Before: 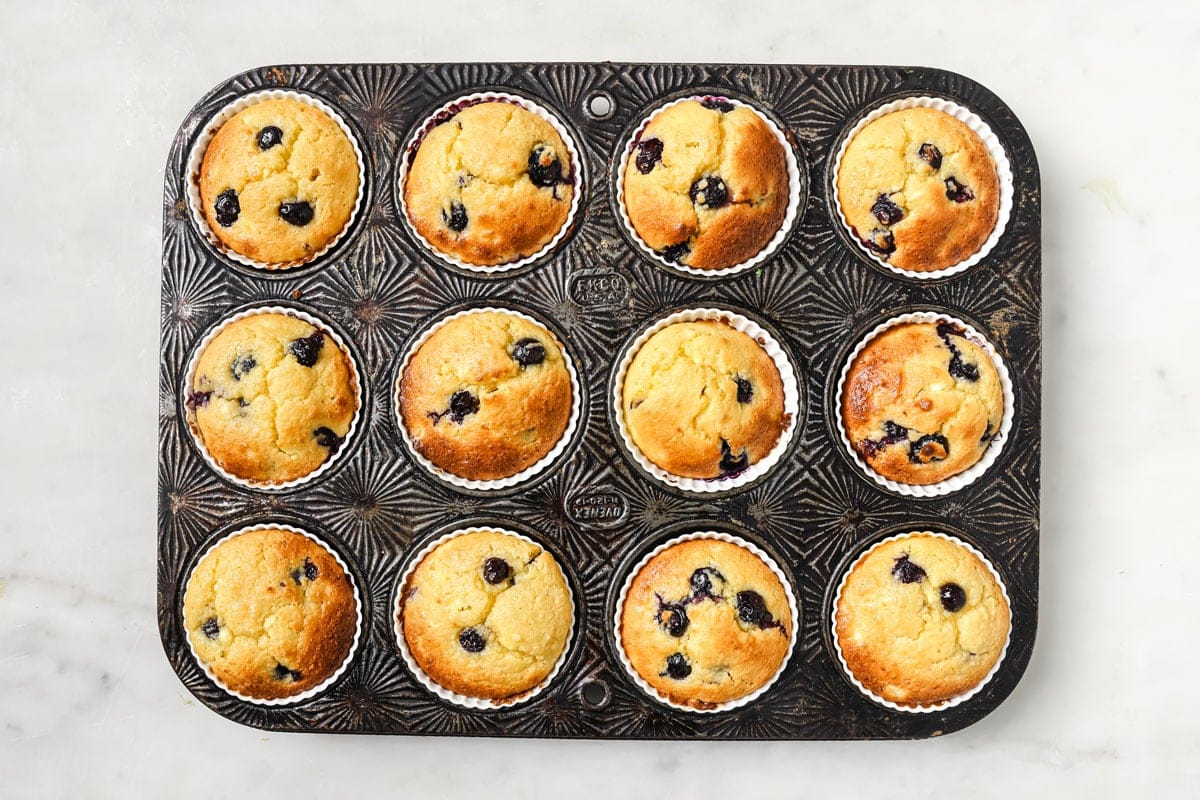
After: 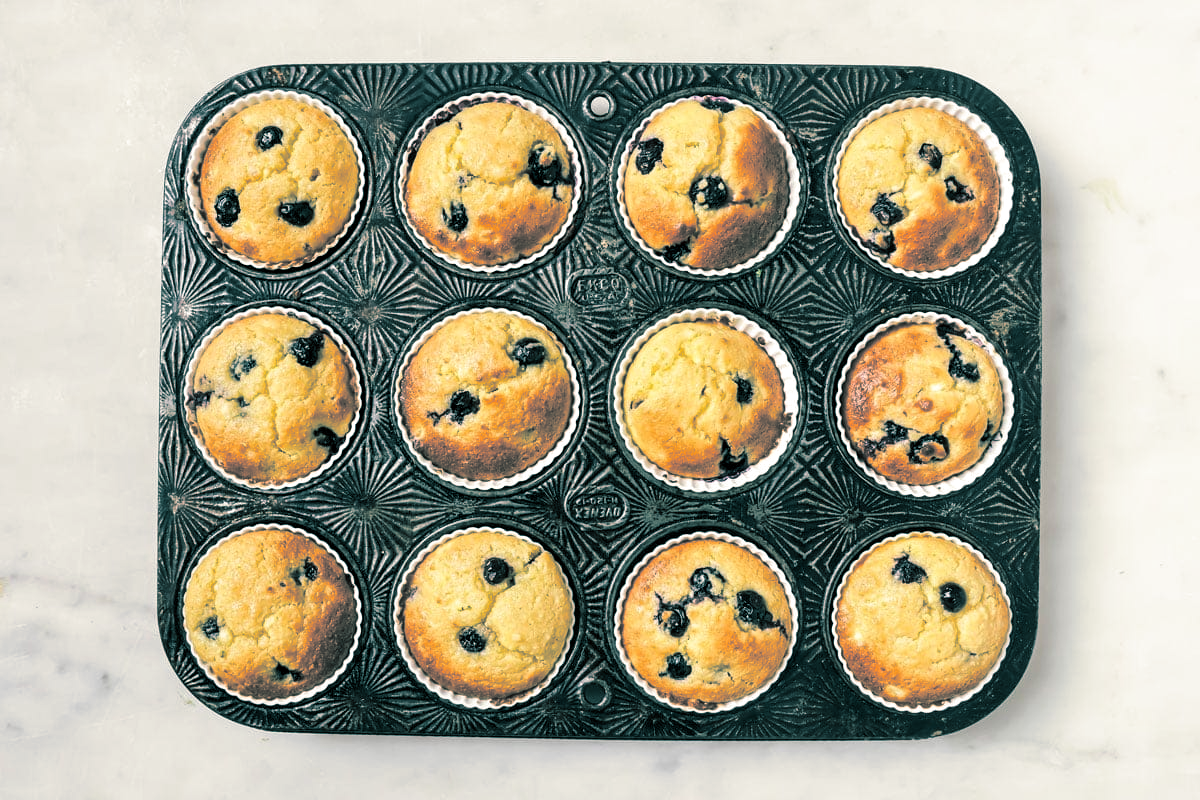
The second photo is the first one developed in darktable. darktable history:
contrast equalizer: y [[0.509, 0.517, 0.523, 0.523, 0.517, 0.509], [0.5 ×6], [0.5 ×6], [0 ×6], [0 ×6]]
split-toning: shadows › hue 186.43°, highlights › hue 49.29°, compress 30.29%
